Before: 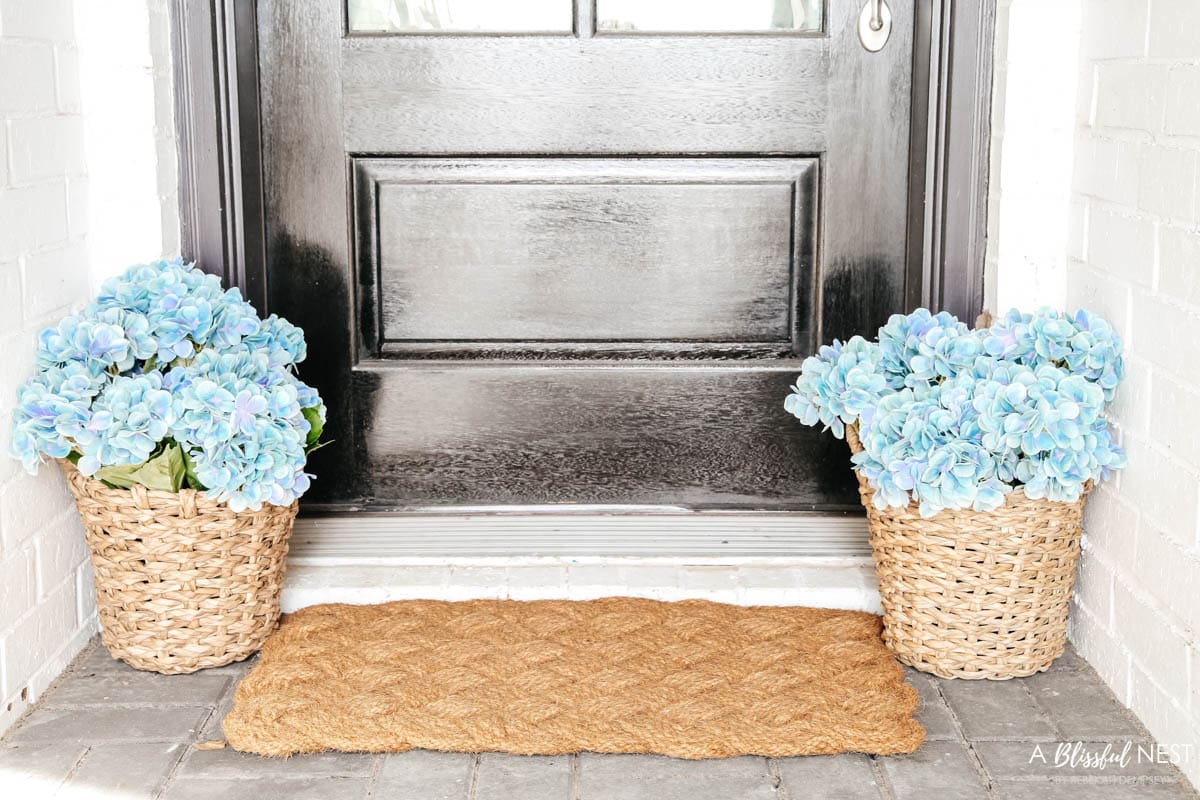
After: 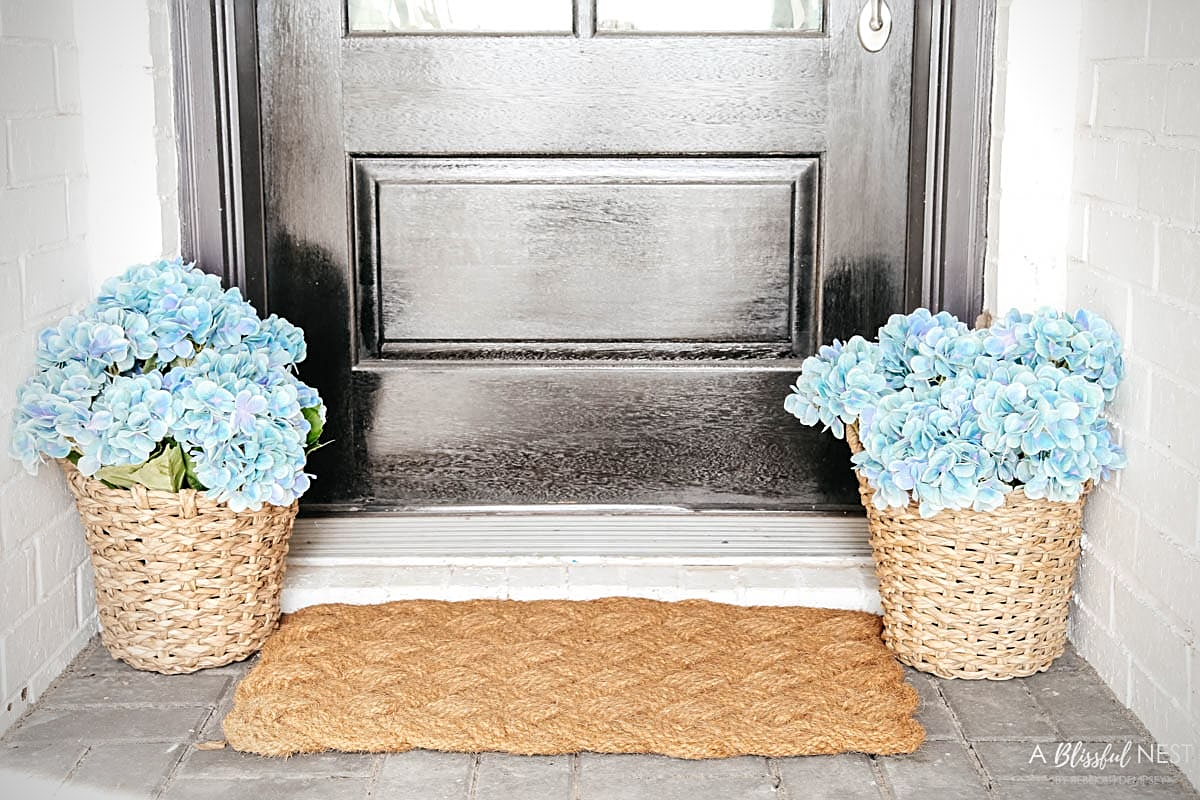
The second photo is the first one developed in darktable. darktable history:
sharpen: on, module defaults
vignetting: center (0.035, -0.087)
